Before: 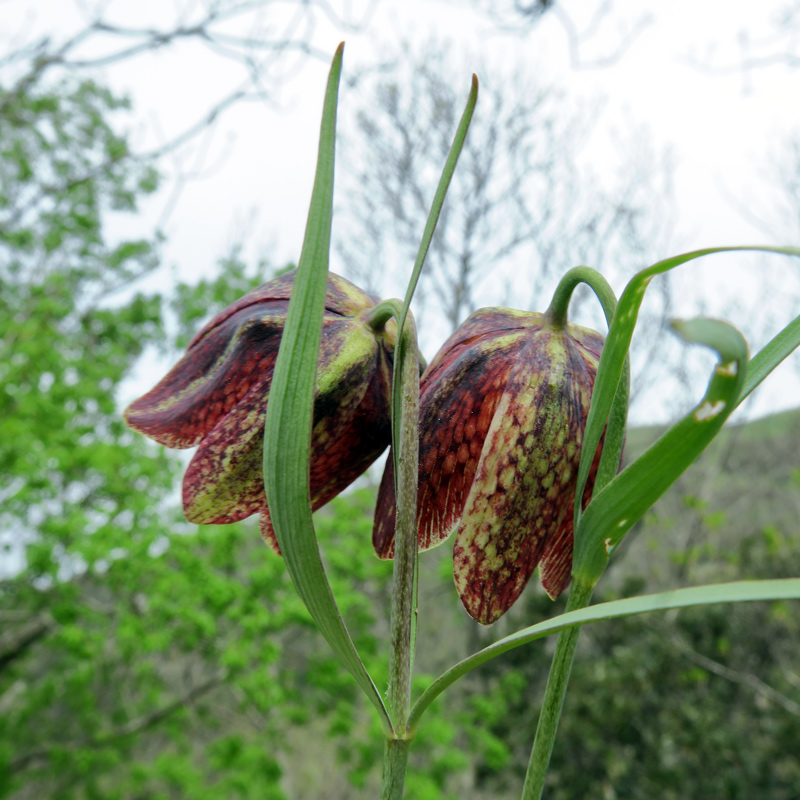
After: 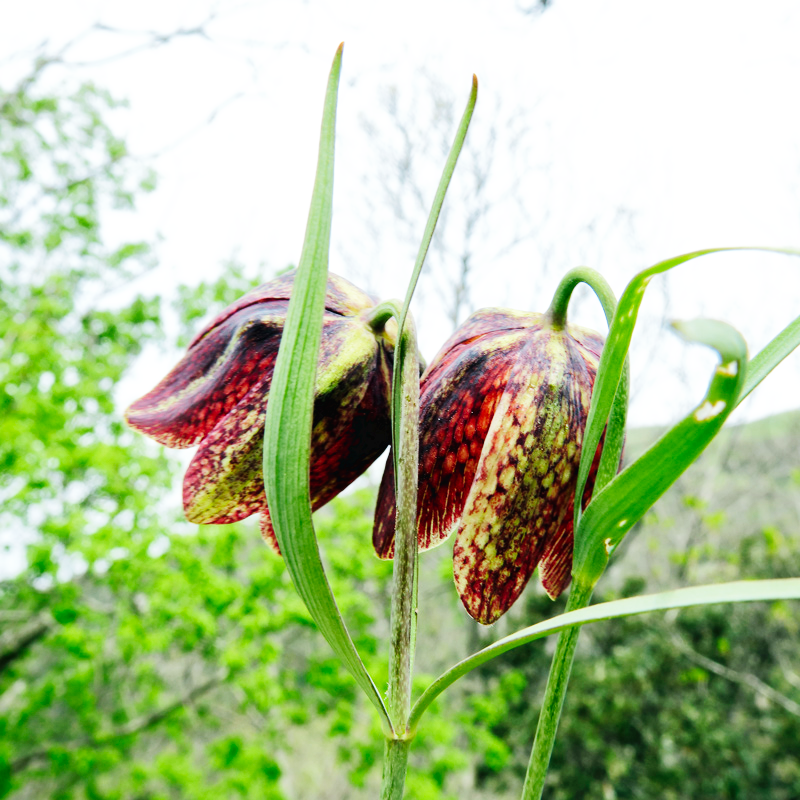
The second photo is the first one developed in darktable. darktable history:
base curve: curves: ch0 [(0, 0.003) (0.001, 0.002) (0.006, 0.004) (0.02, 0.022) (0.048, 0.086) (0.094, 0.234) (0.162, 0.431) (0.258, 0.629) (0.385, 0.8) (0.548, 0.918) (0.751, 0.988) (1, 1)], preserve colors none
exposure: exposure -0.064 EV, compensate highlight preservation false
